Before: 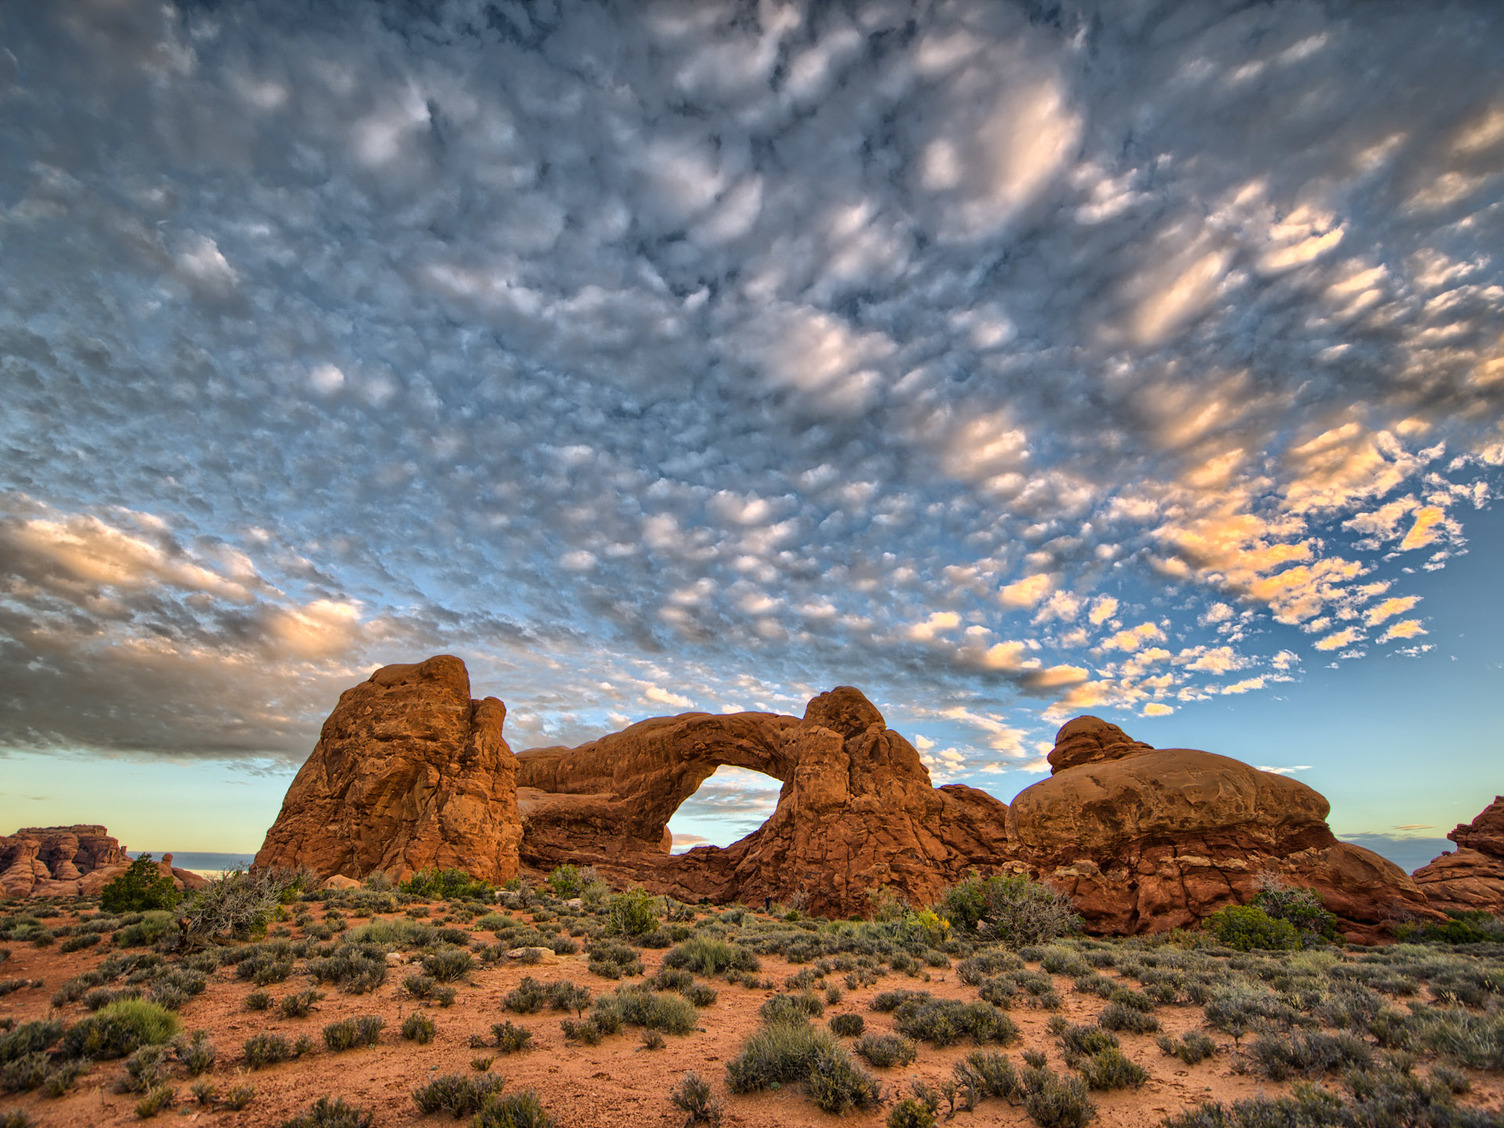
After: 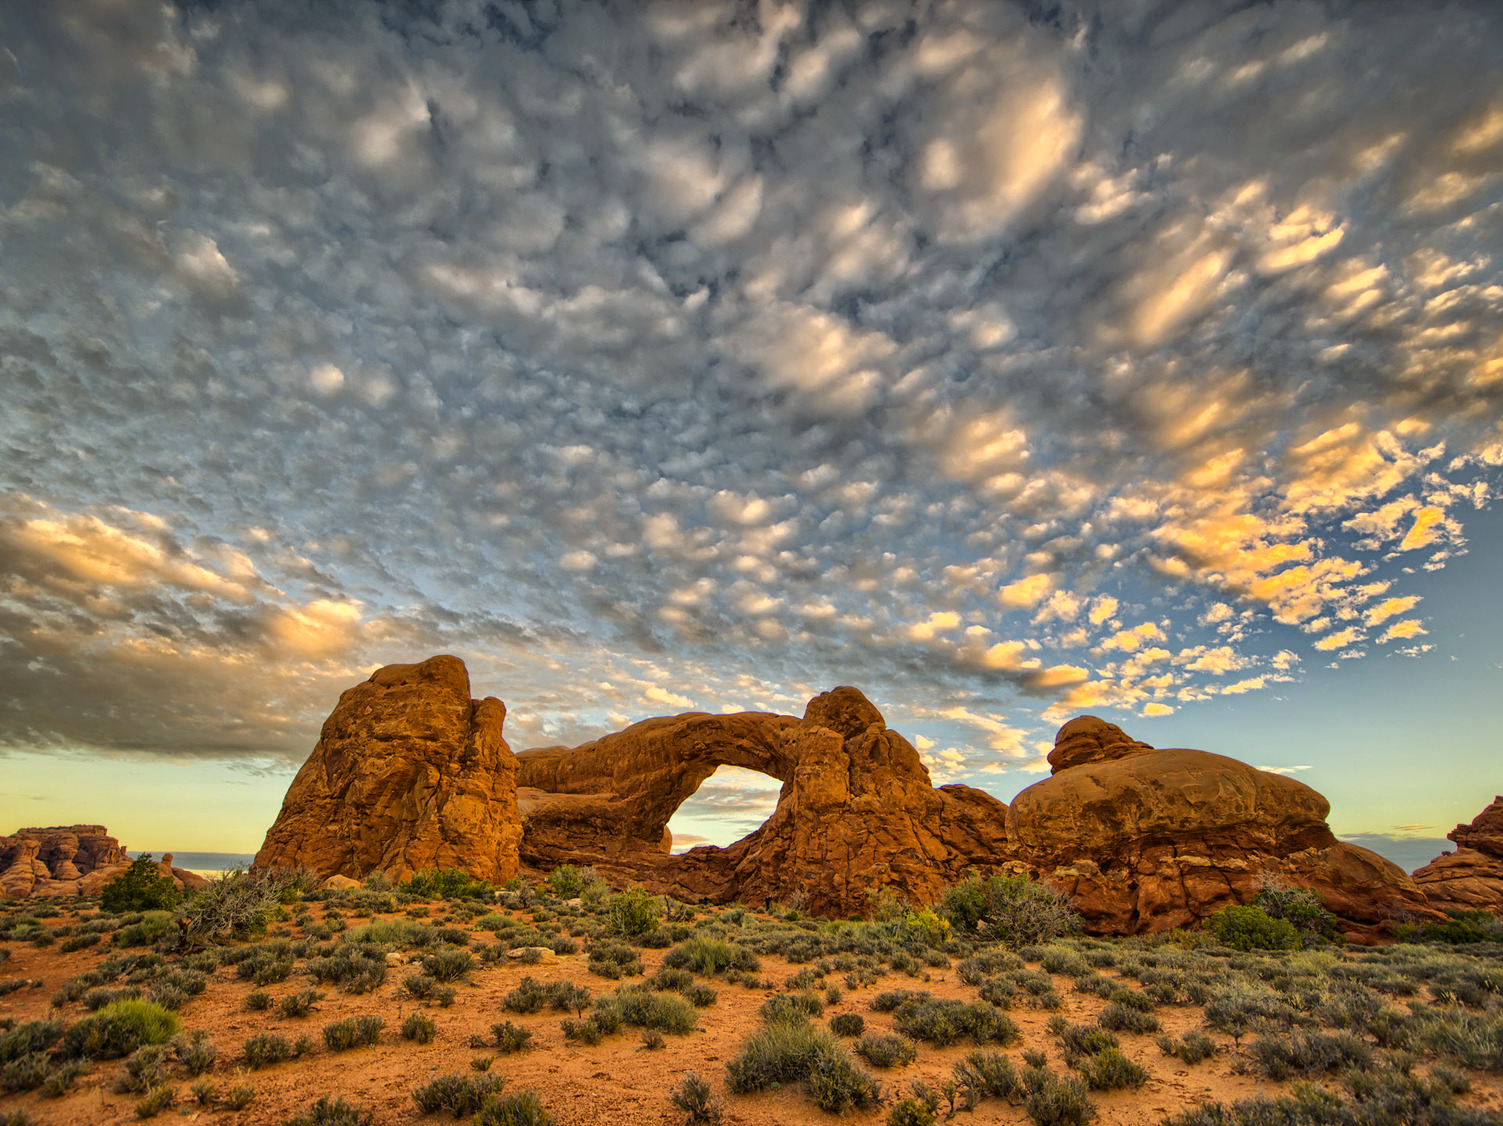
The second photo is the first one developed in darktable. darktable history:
crop: top 0.05%, bottom 0.098%
color correction: highlights a* 2.72, highlights b* 22.8
